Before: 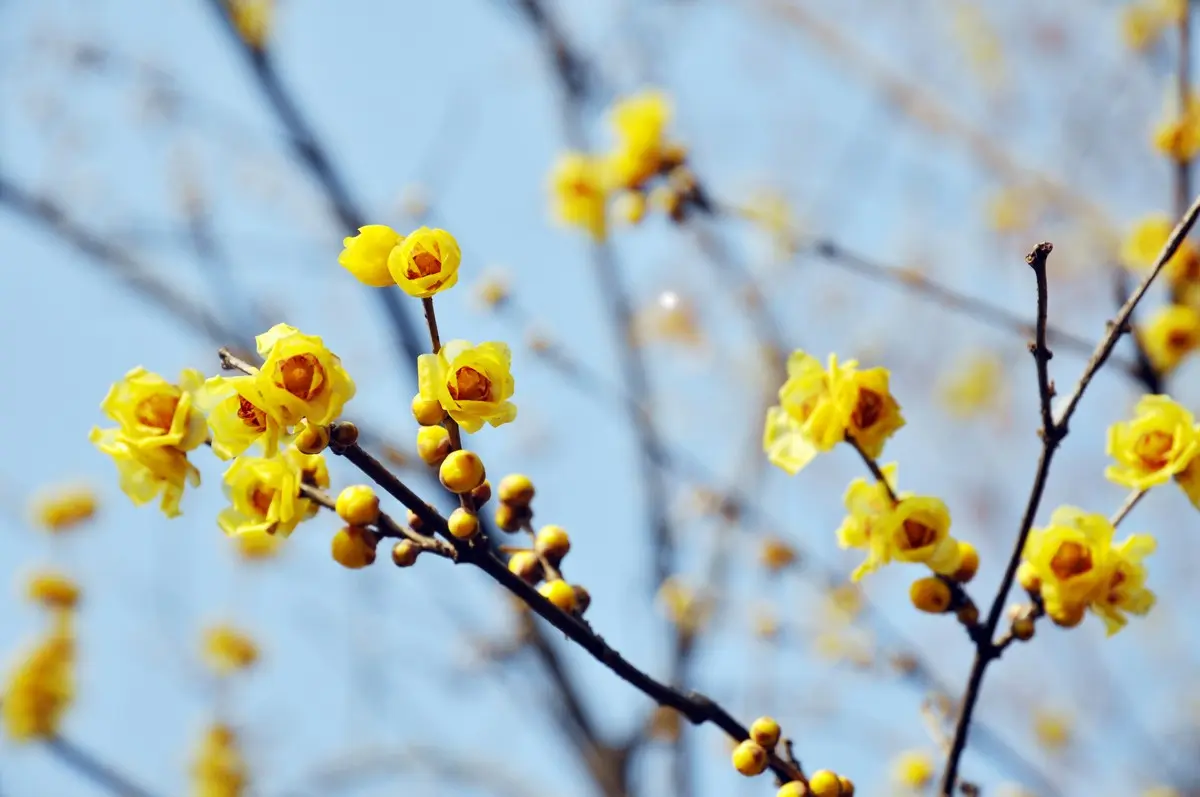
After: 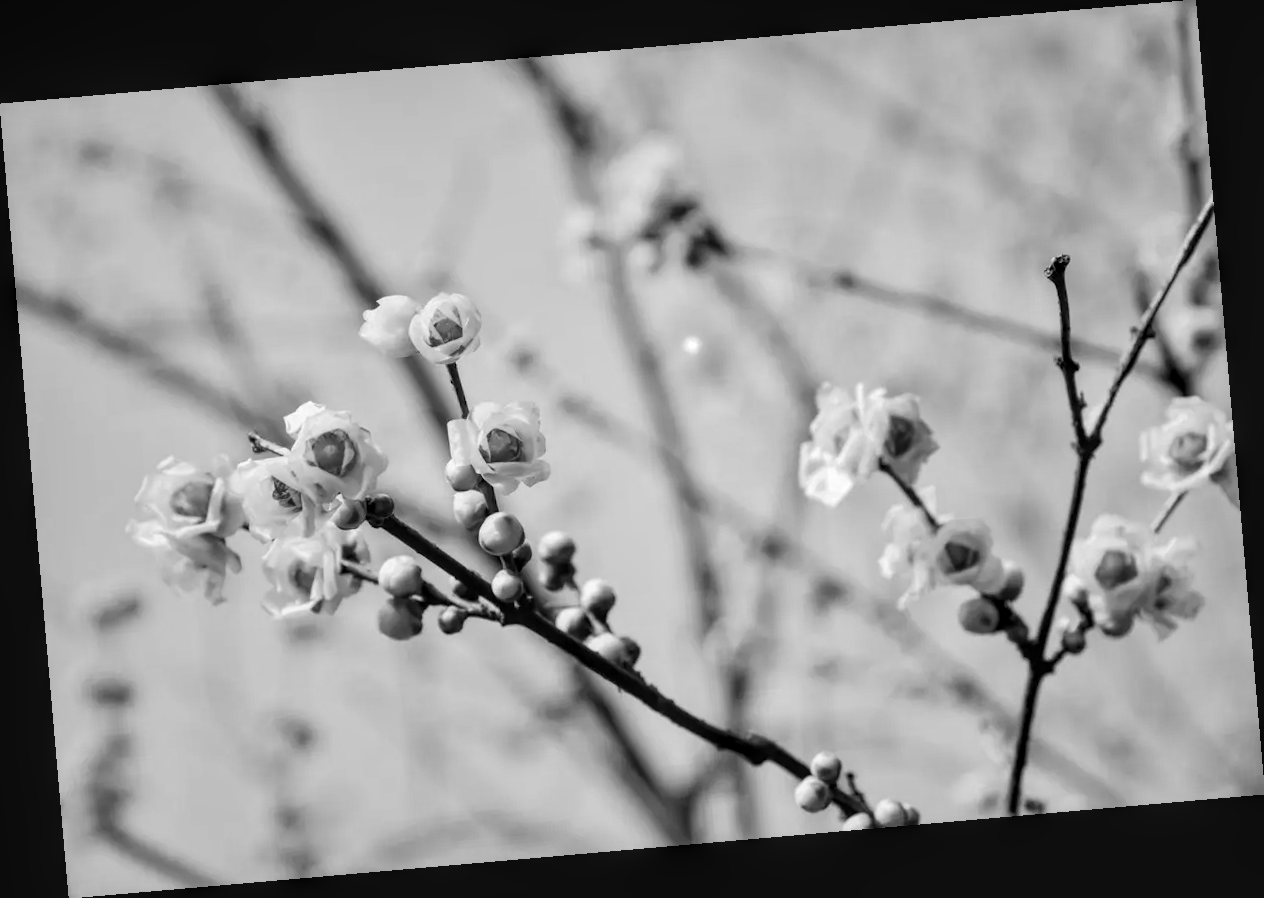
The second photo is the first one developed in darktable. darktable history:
color correction: highlights a* -7.23, highlights b* -0.161, shadows a* 20.08, shadows b* 11.73
monochrome: on, module defaults
local contrast: on, module defaults
rotate and perspective: rotation -4.98°, automatic cropping off
